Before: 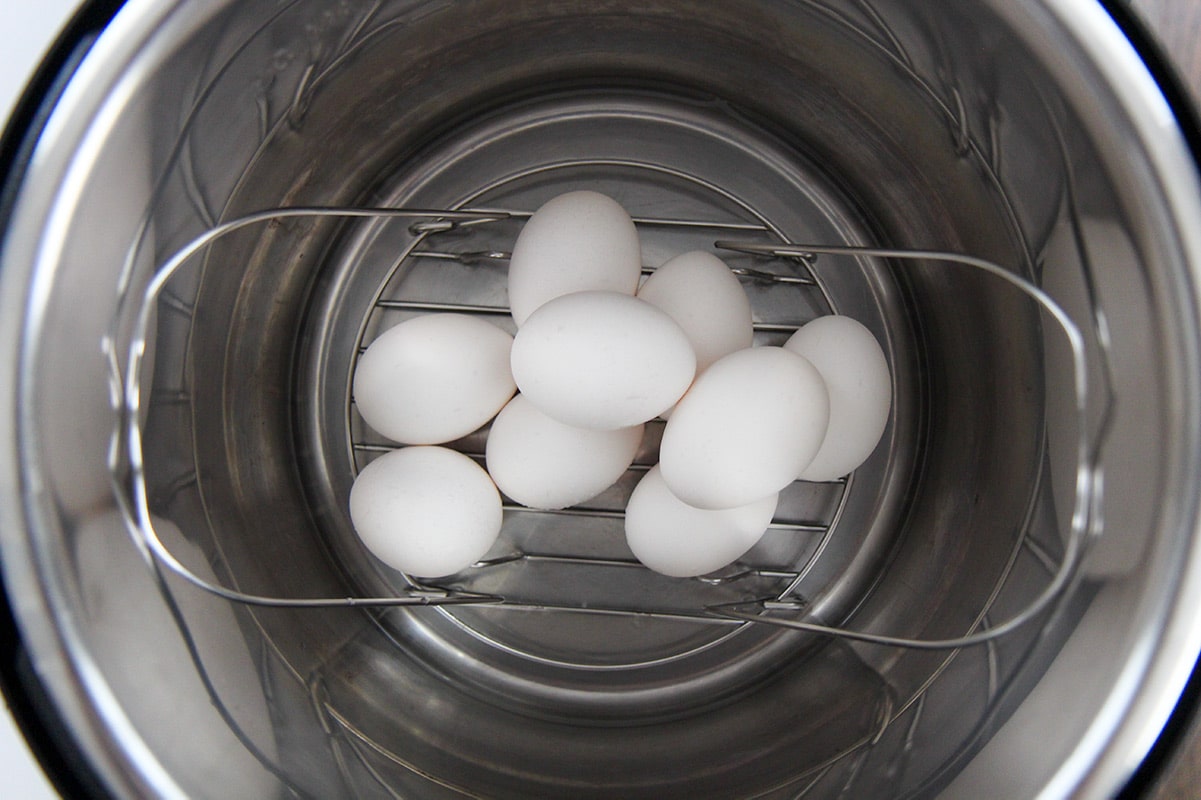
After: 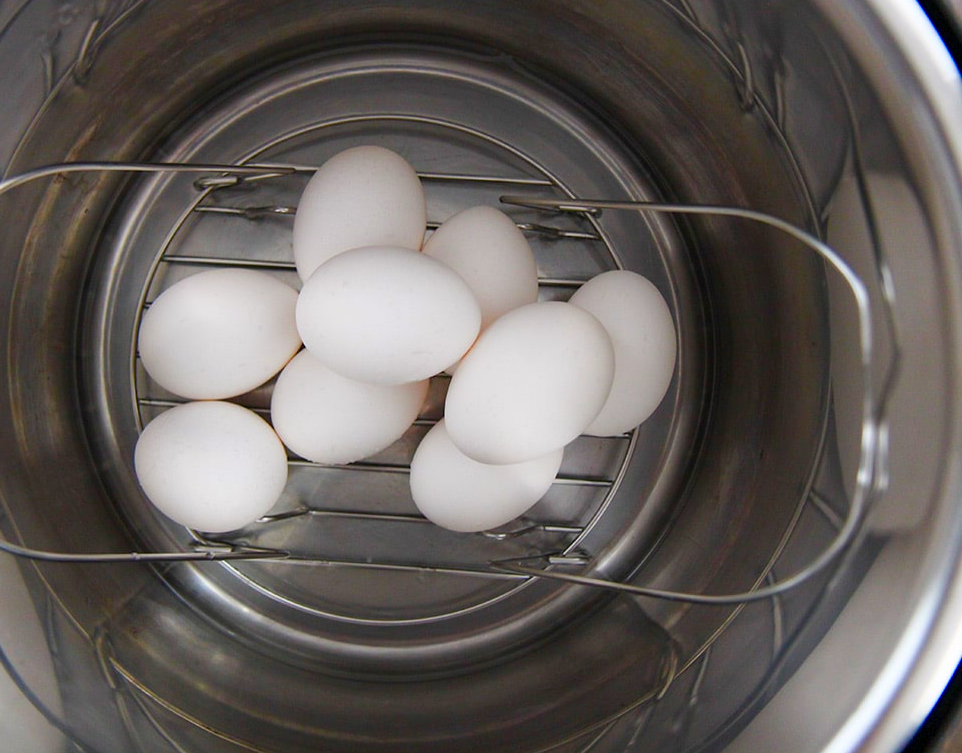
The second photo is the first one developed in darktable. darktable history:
crop and rotate: left 18.021%, top 5.813%, right 1.832%
color balance rgb: highlights gain › chroma 0.199%, highlights gain › hue 332.68°, perceptual saturation grading › global saturation 40.032%, perceptual saturation grading › highlights -25.521%, perceptual saturation grading › mid-tones 35.384%, perceptual saturation grading › shadows 35.576%, global vibrance 20%
